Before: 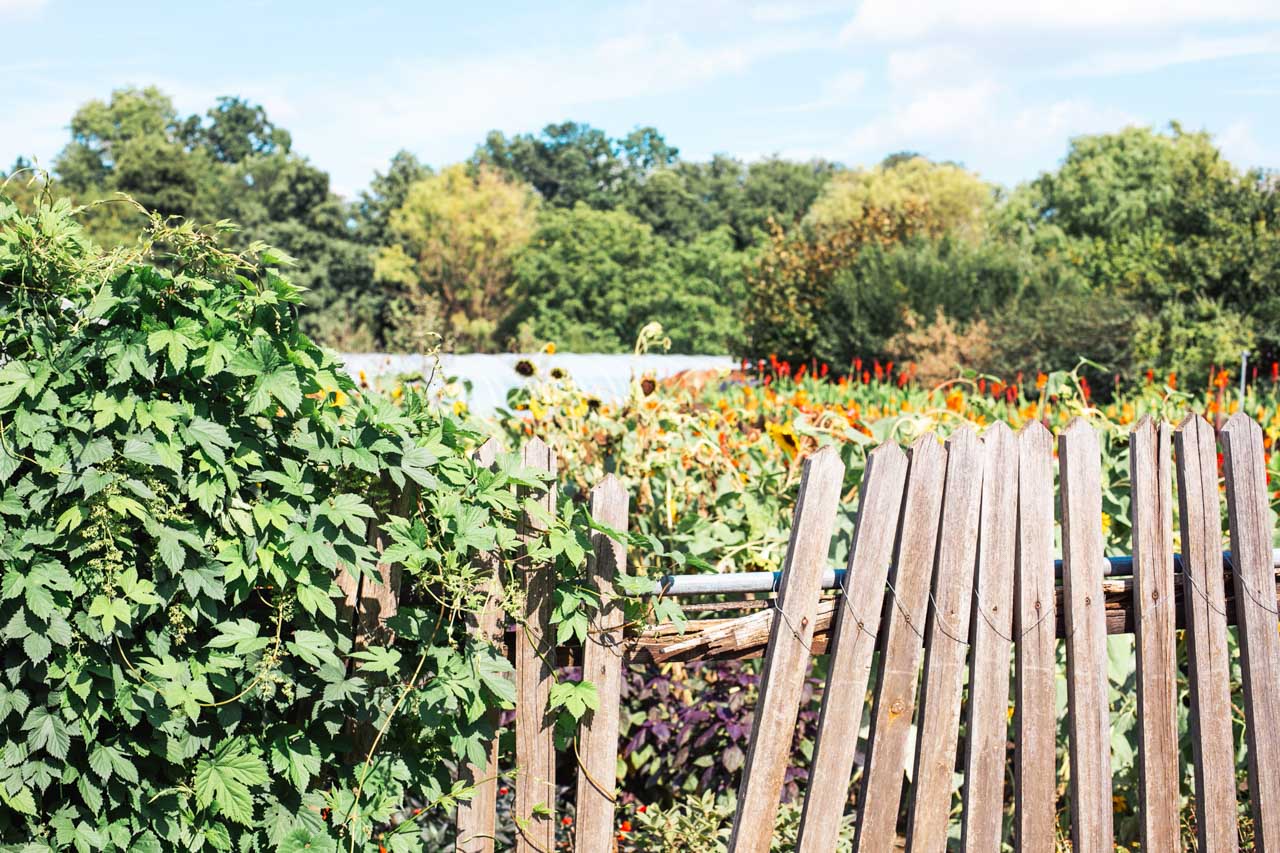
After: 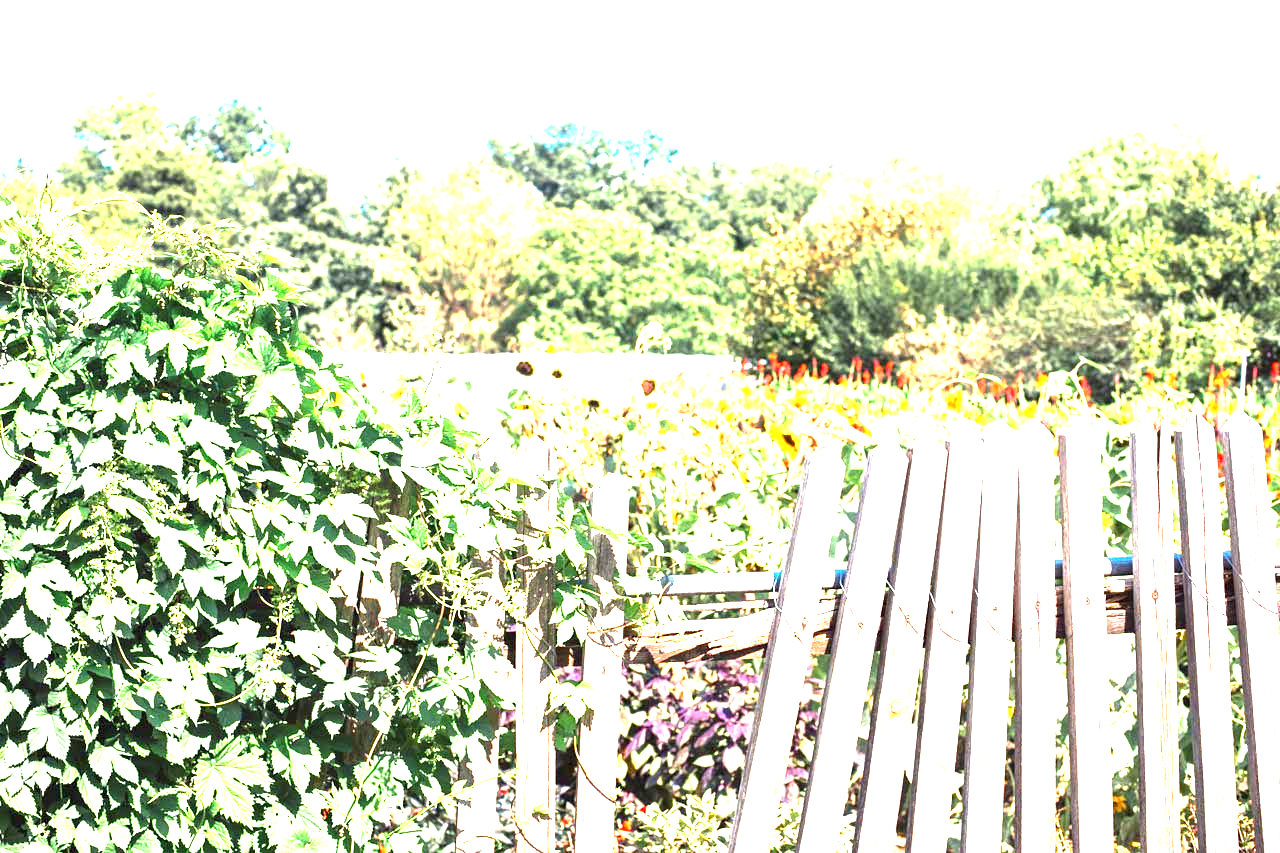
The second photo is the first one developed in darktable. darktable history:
exposure: exposure 2.23 EV, compensate exposure bias true, compensate highlight preservation false
